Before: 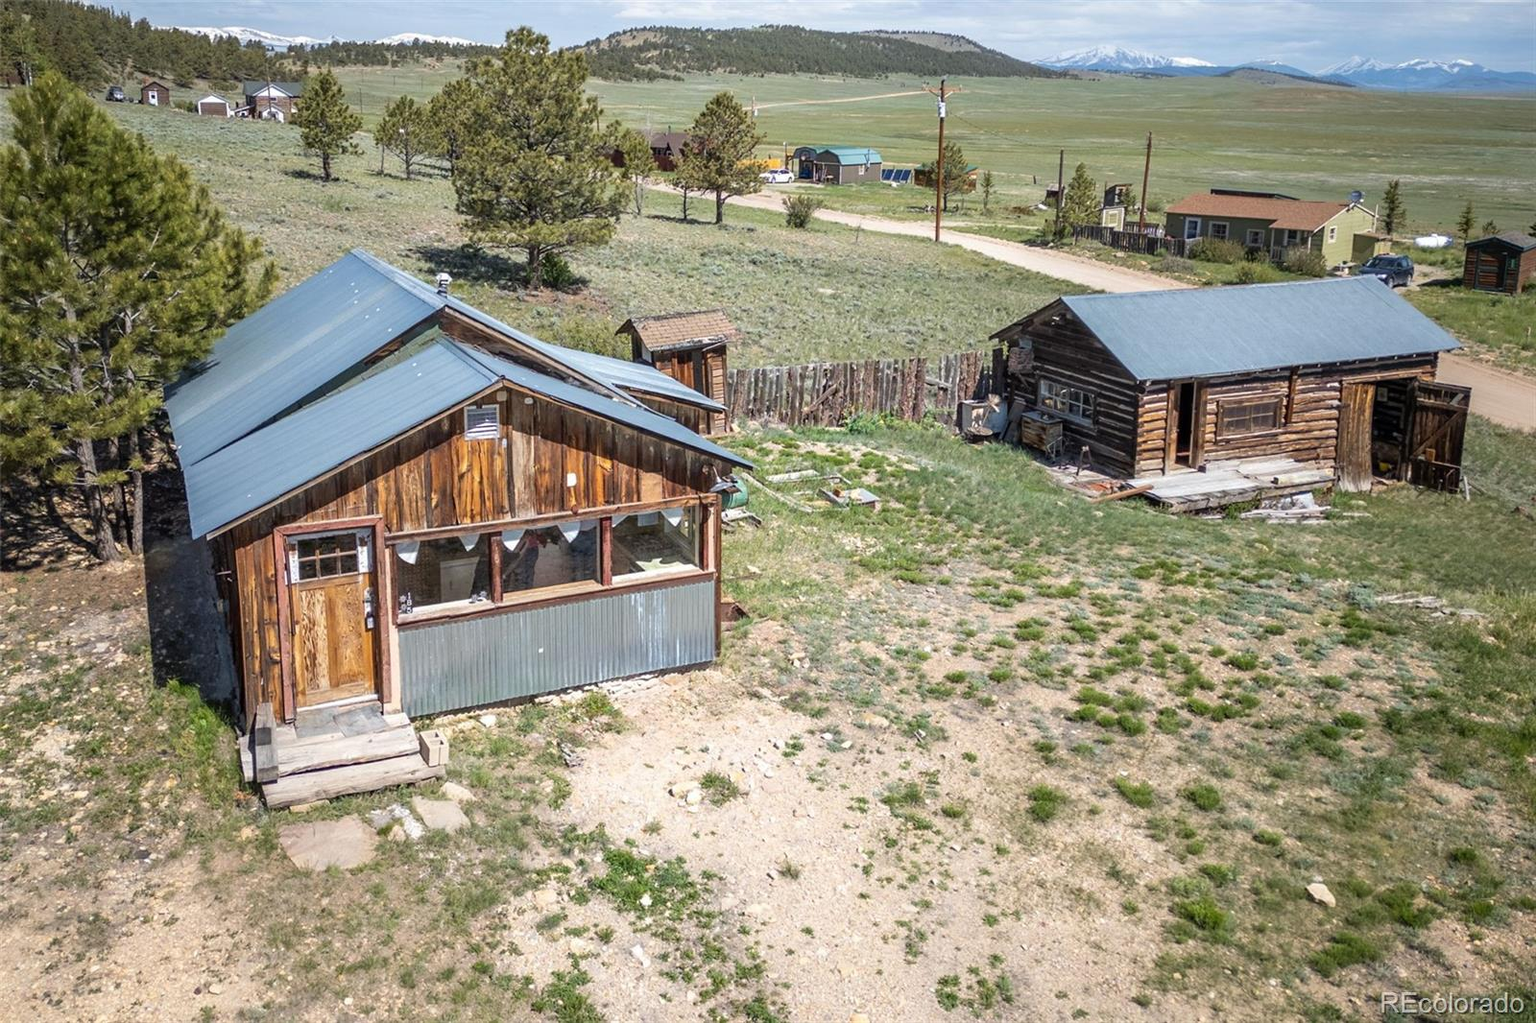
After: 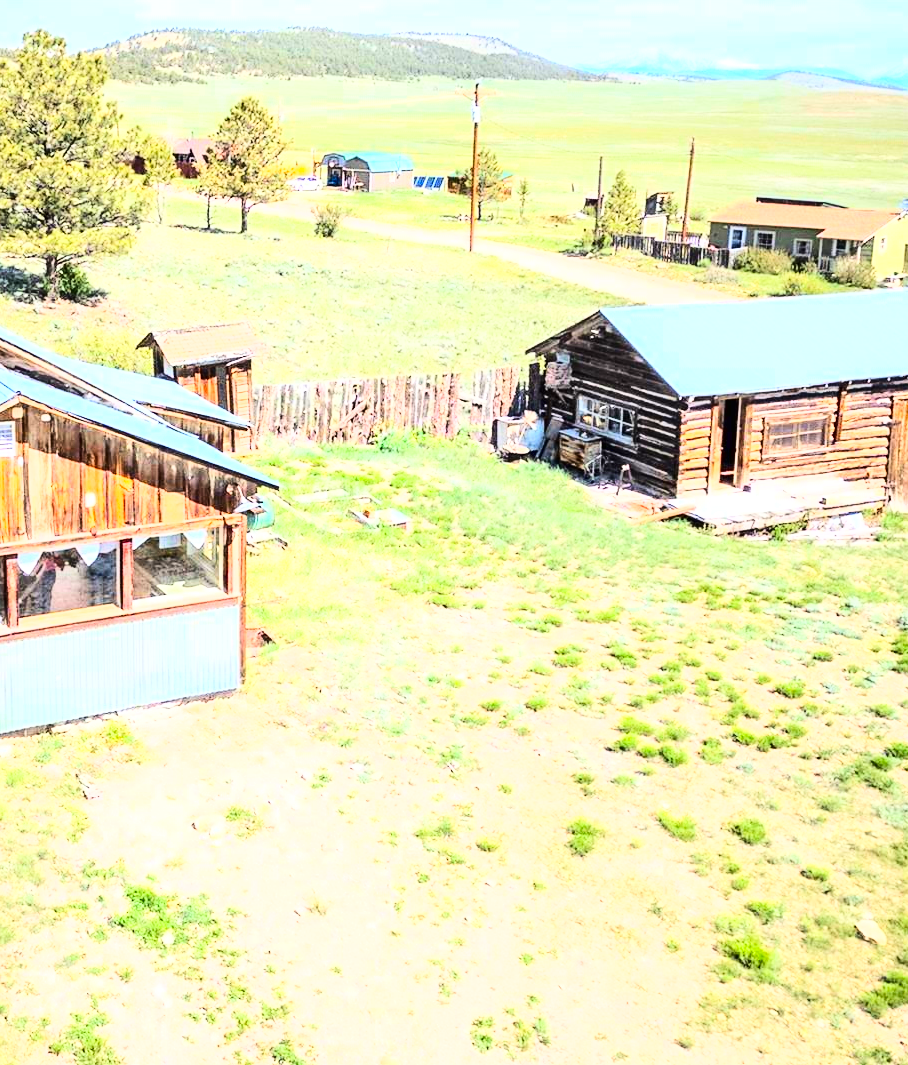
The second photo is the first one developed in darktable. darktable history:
color correction: highlights a* -0.085, highlights b* 0.134
contrast brightness saturation: contrast 0.18, saturation 0.299
crop: left 31.563%, top 0.019%, right 11.633%
exposure: black level correction 0, exposure 0.893 EV, compensate exposure bias true, compensate highlight preservation false
base curve: curves: ch0 [(0, 0.003) (0.001, 0.002) (0.006, 0.004) (0.02, 0.022) (0.048, 0.086) (0.094, 0.234) (0.162, 0.431) (0.258, 0.629) (0.385, 0.8) (0.548, 0.918) (0.751, 0.988) (1, 1)]
